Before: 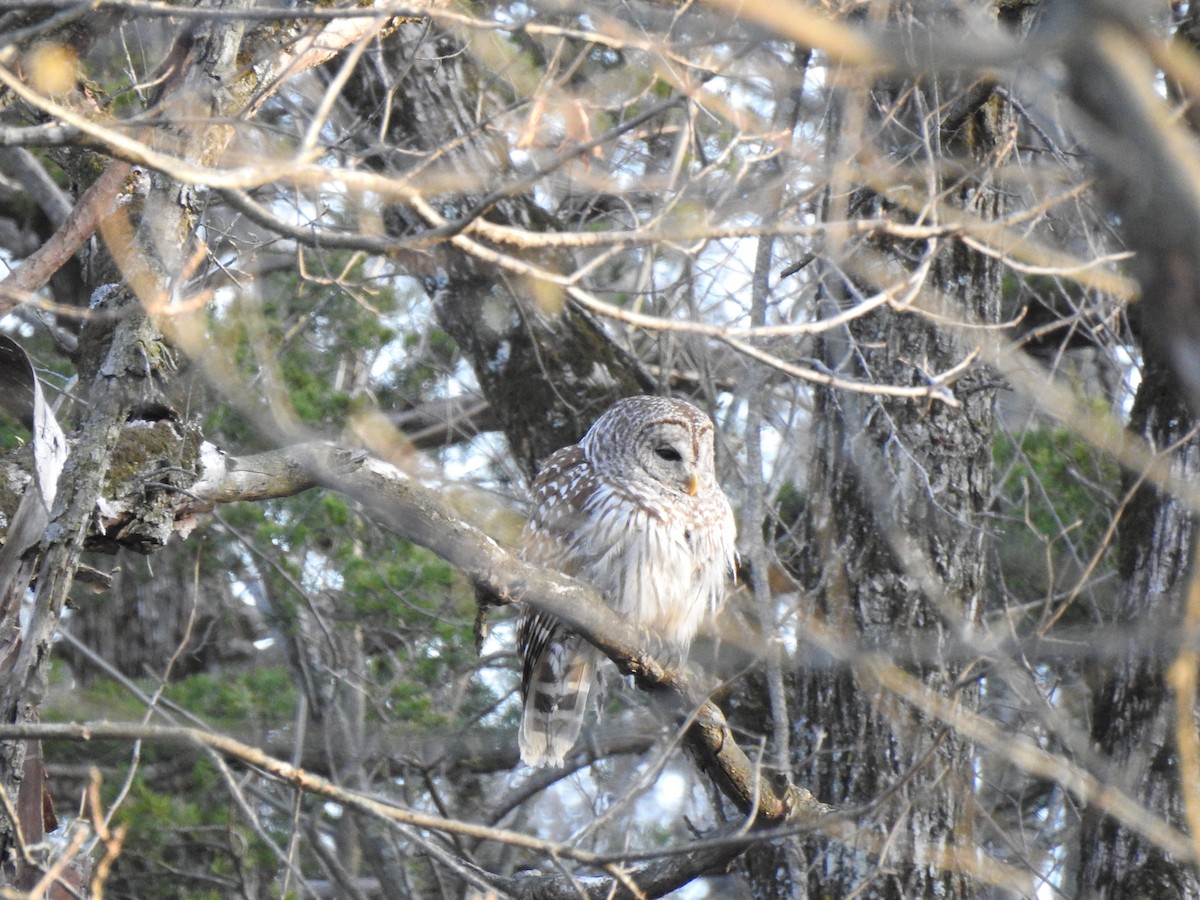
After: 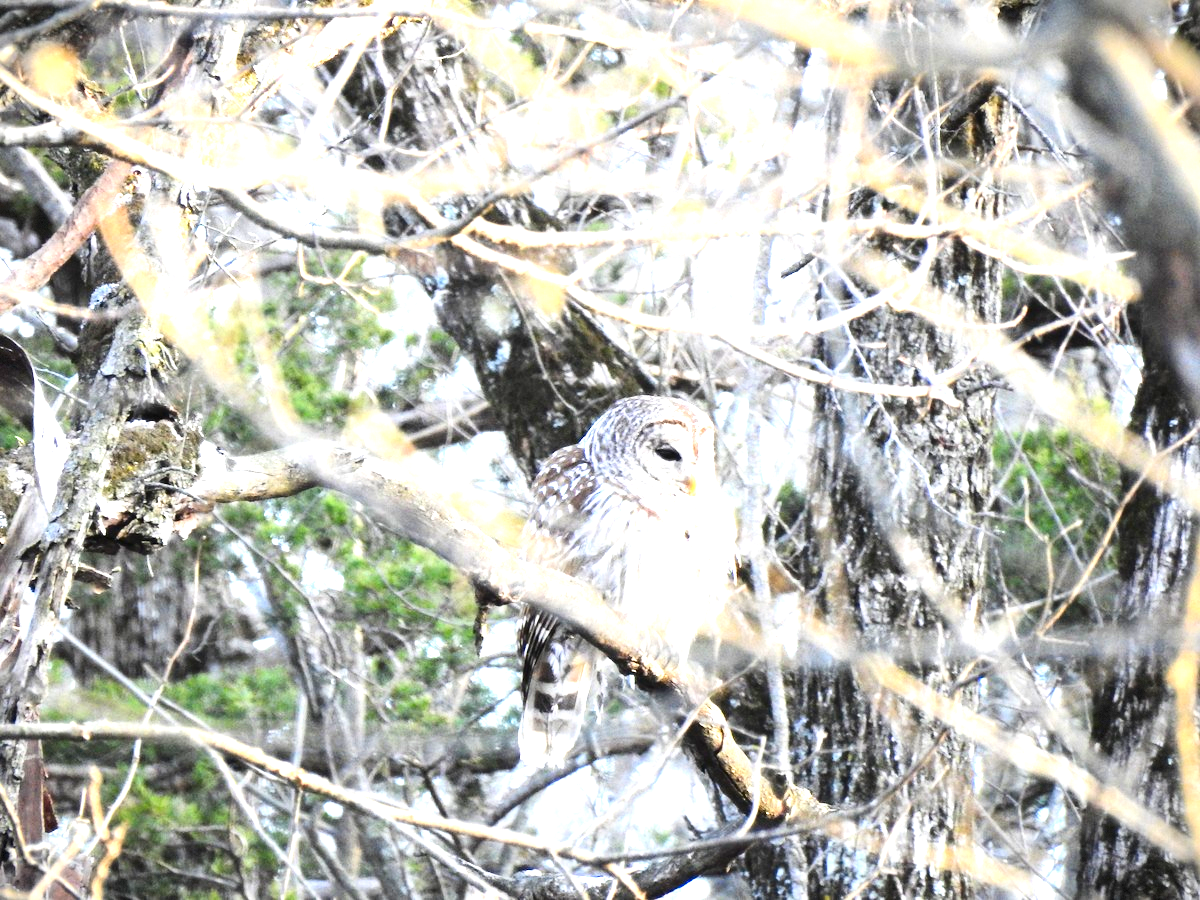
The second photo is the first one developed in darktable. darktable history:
vignetting: fall-off start 97.22%, brightness -0.578, saturation -0.262, width/height ratio 1.18, dithering 8-bit output
exposure: black level correction 0, exposure 1.473 EV, compensate highlight preservation false
contrast brightness saturation: contrast 0.216, brightness -0.18, saturation 0.235
